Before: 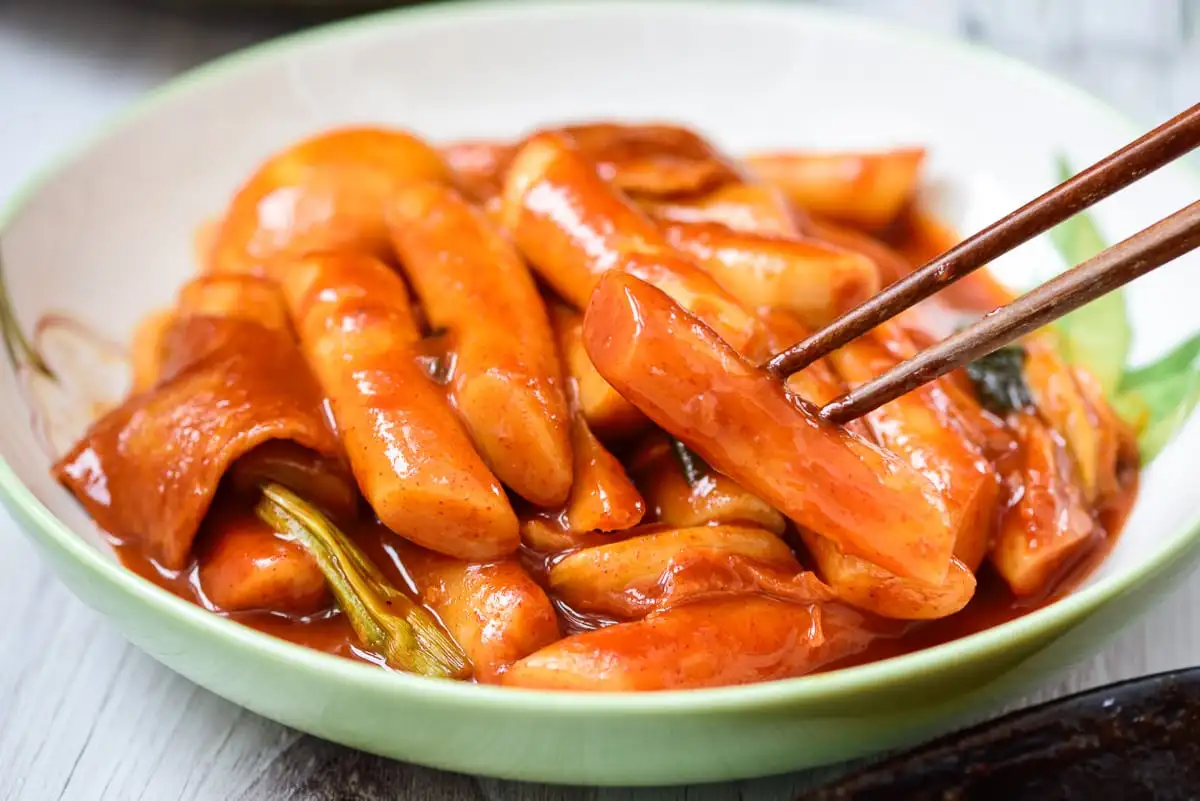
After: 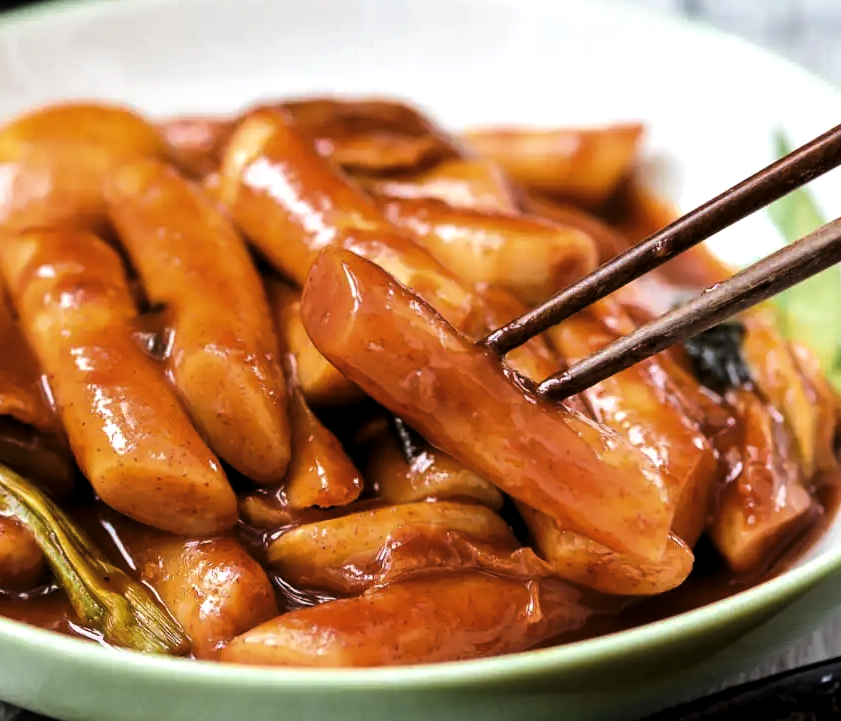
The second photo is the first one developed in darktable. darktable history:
crop and rotate: left 23.535%, top 2.997%, right 6.381%, bottom 6.958%
levels: levels [0.101, 0.578, 0.953]
